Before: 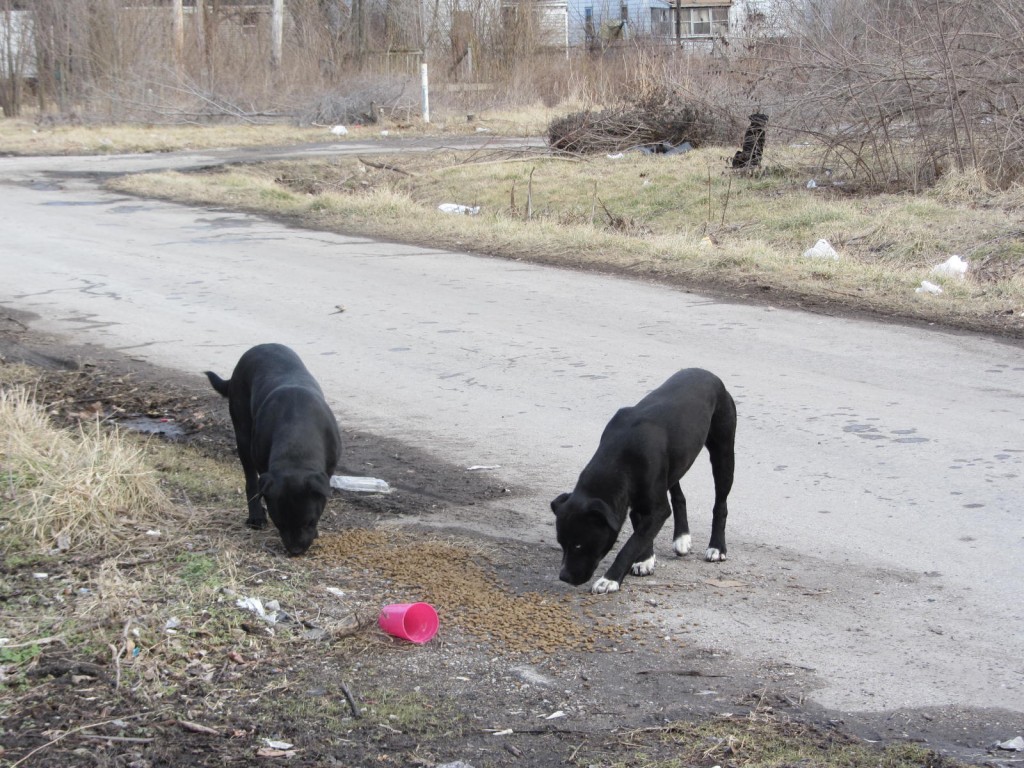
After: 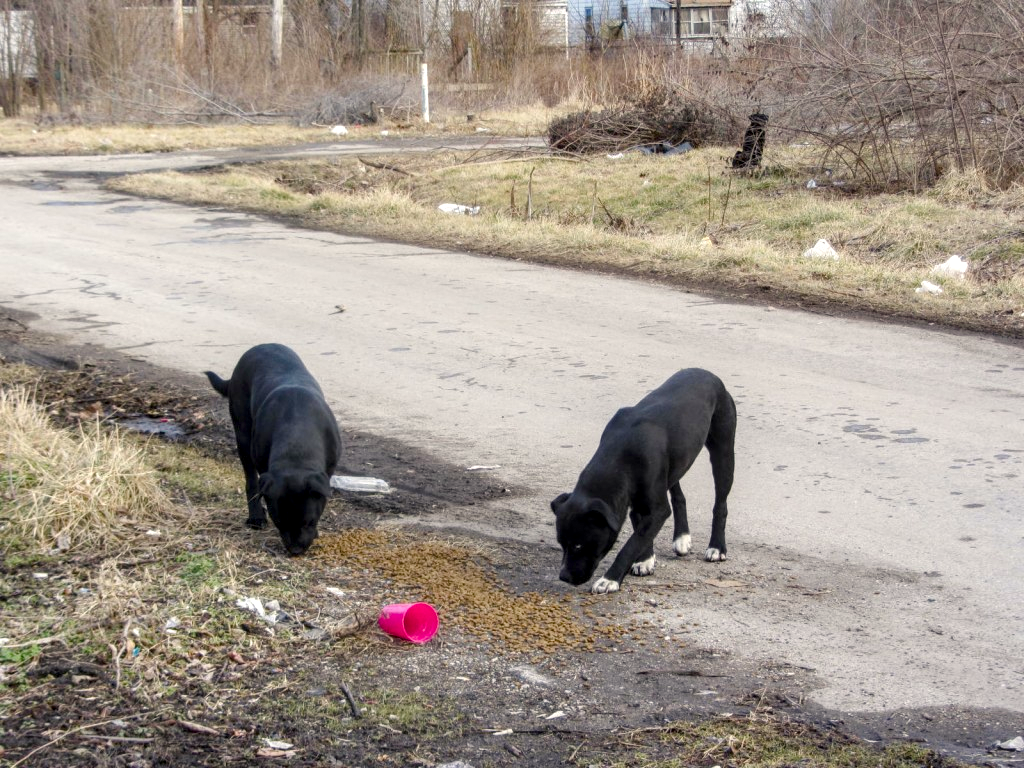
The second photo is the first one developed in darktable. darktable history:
color balance rgb: power › hue 329.41°, highlights gain › chroma 2.053%, highlights gain › hue 73.84°, perceptual saturation grading › global saturation 40.523%, perceptual saturation grading › highlights -25.126%, perceptual saturation grading › mid-tones 34.787%, perceptual saturation grading › shadows 35.486%
local contrast: detail 142%
